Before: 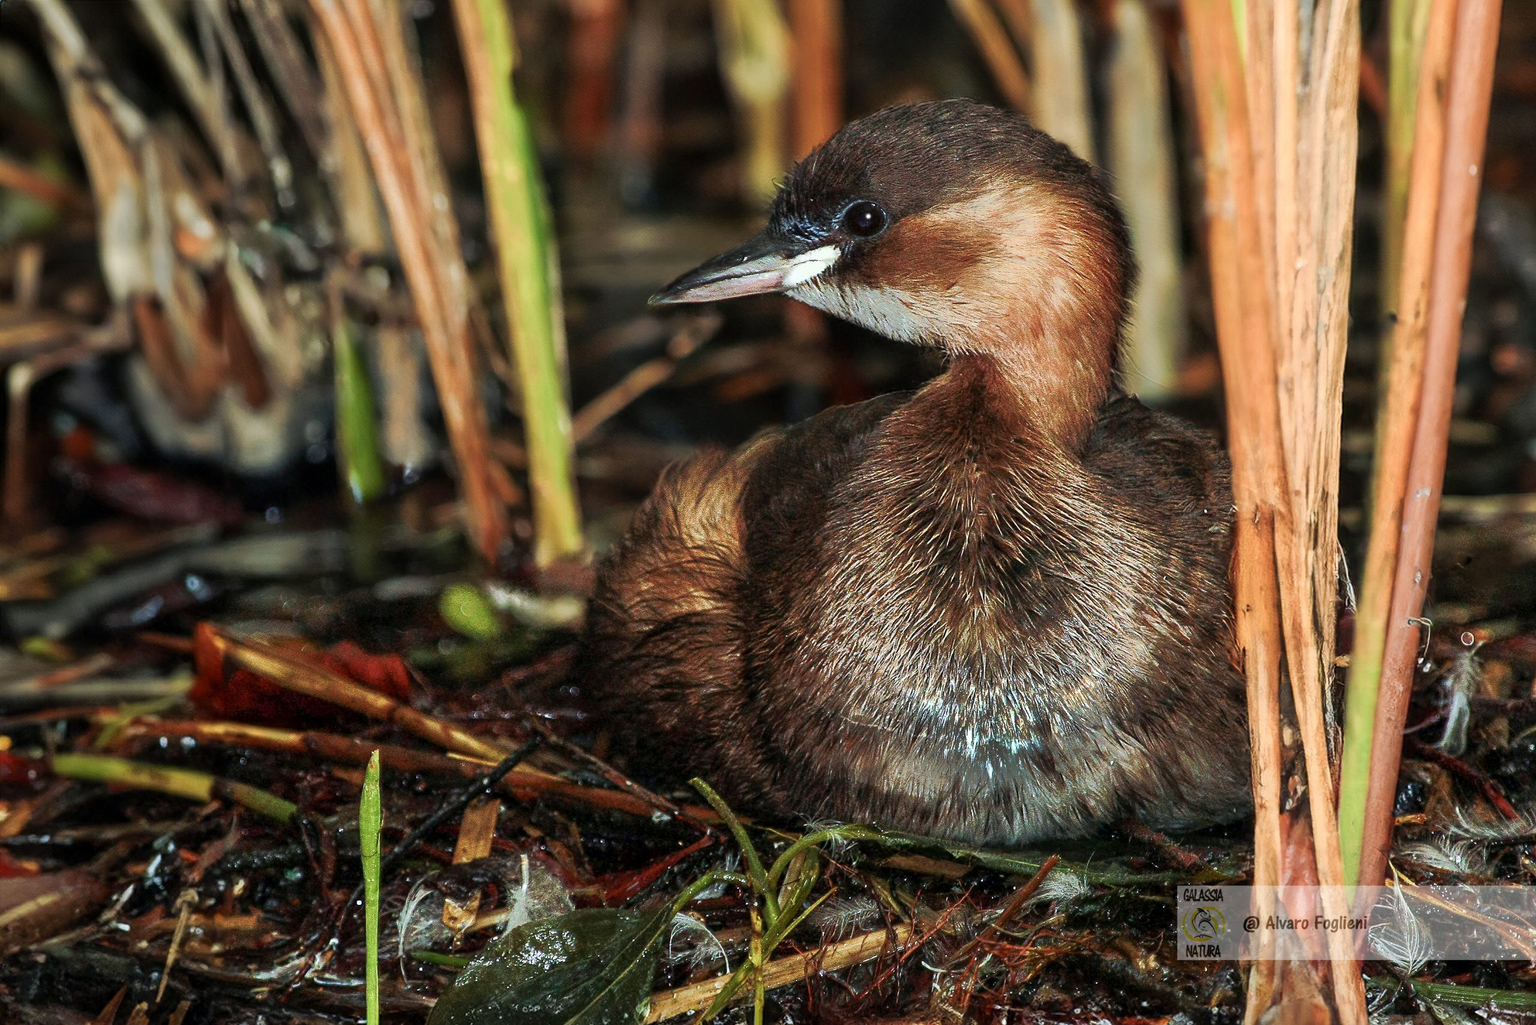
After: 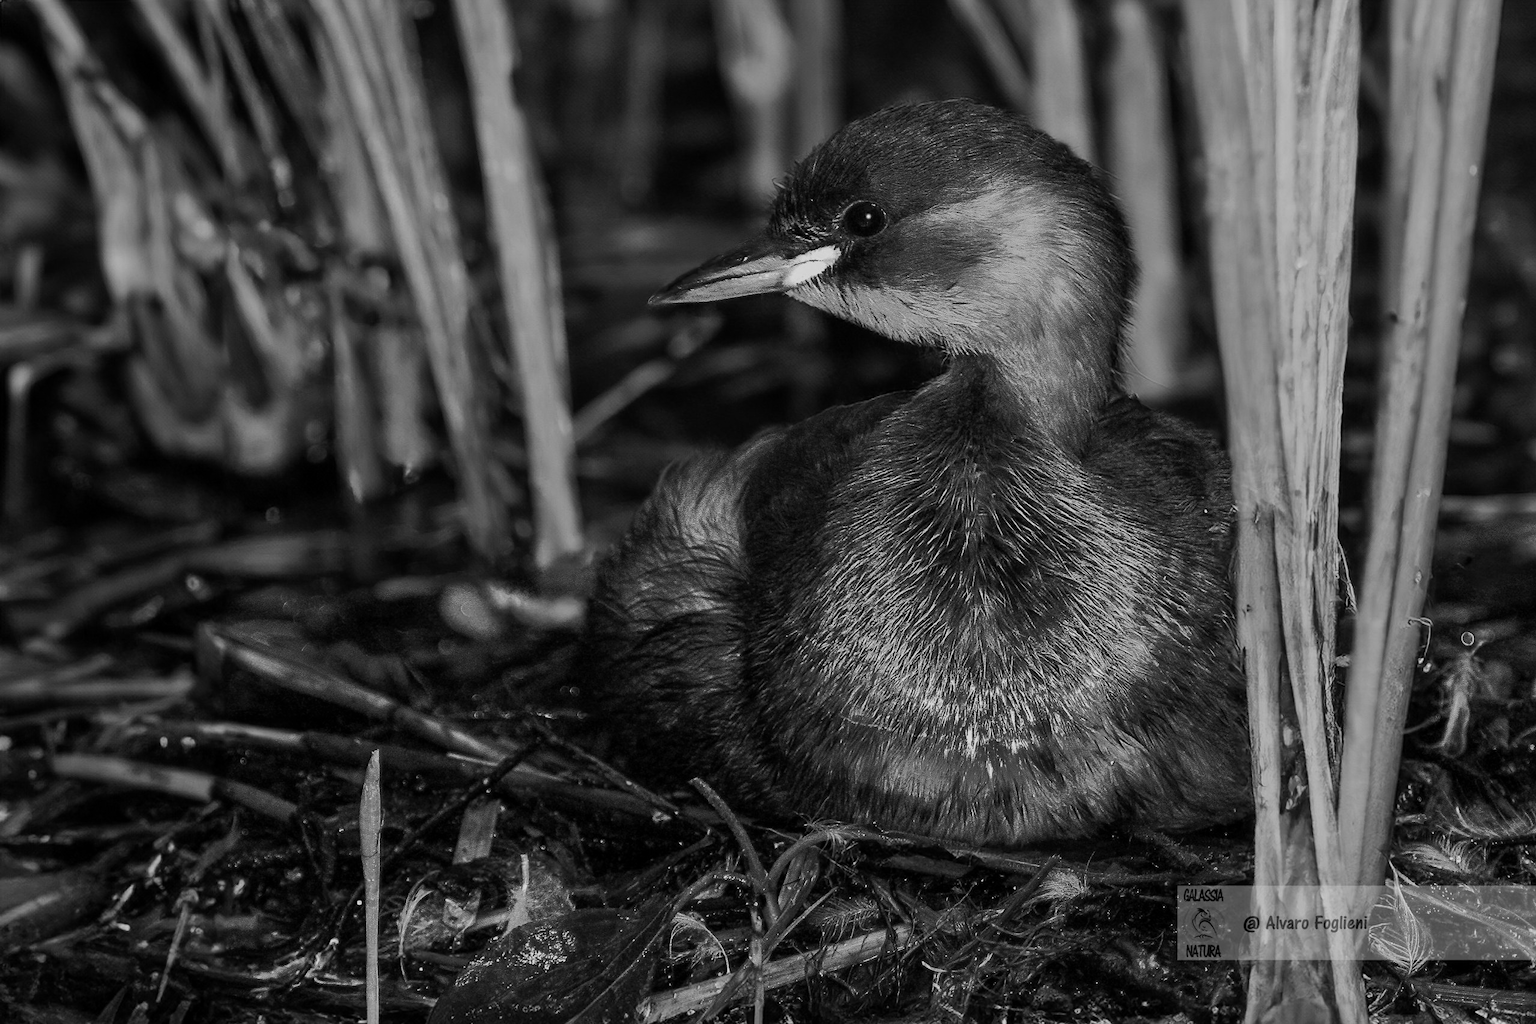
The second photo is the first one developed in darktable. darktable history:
color balance rgb: linear chroma grading › global chroma 25%, perceptual saturation grading › global saturation 40%, perceptual brilliance grading › global brilliance 30%, global vibrance 40%
monochrome: on, module defaults
exposure: exposure -1.468 EV, compensate highlight preservation false
